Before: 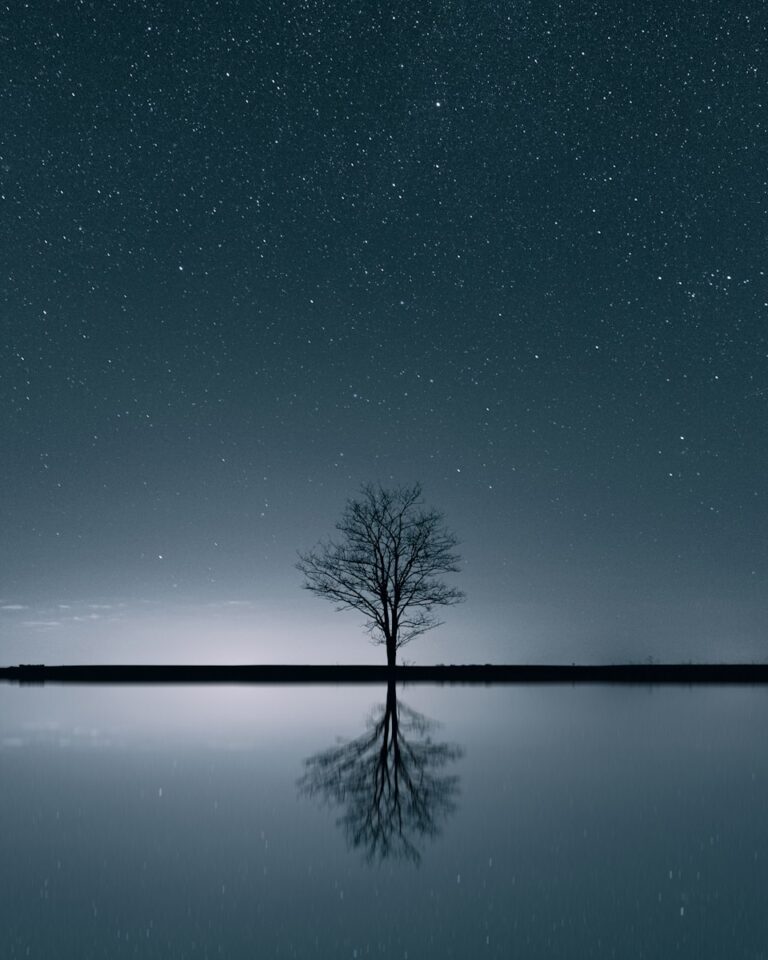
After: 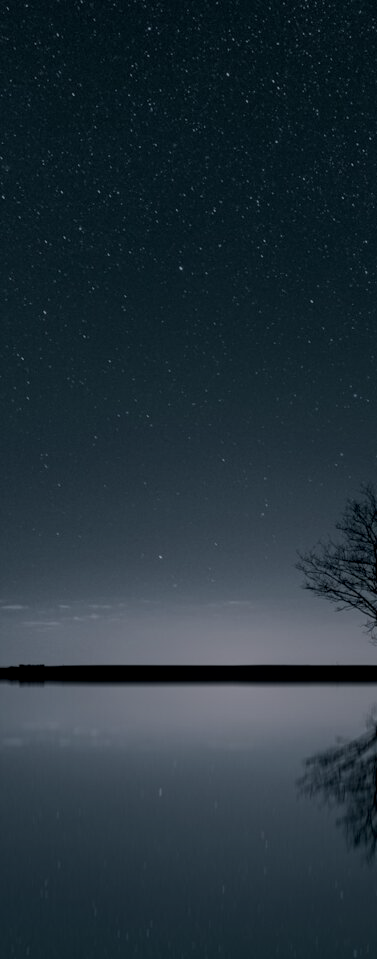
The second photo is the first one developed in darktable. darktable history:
white balance: red 0.988, blue 1.017
crop and rotate: left 0%, top 0%, right 50.845%
exposure: exposure -1.468 EV, compensate highlight preservation false
local contrast: on, module defaults
